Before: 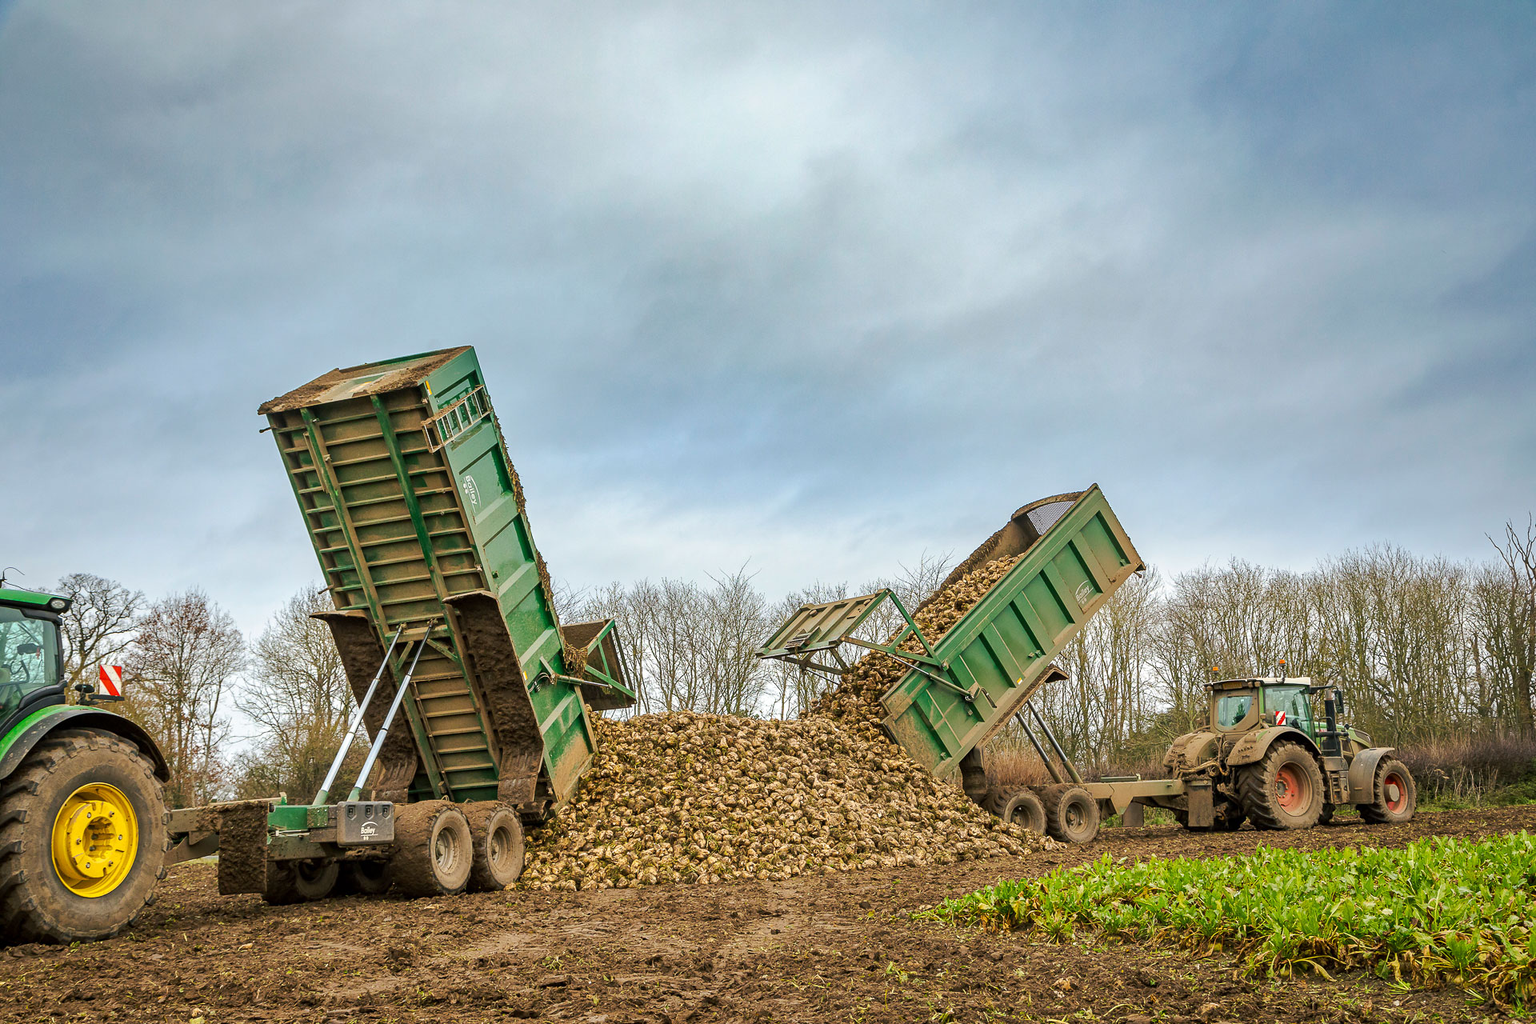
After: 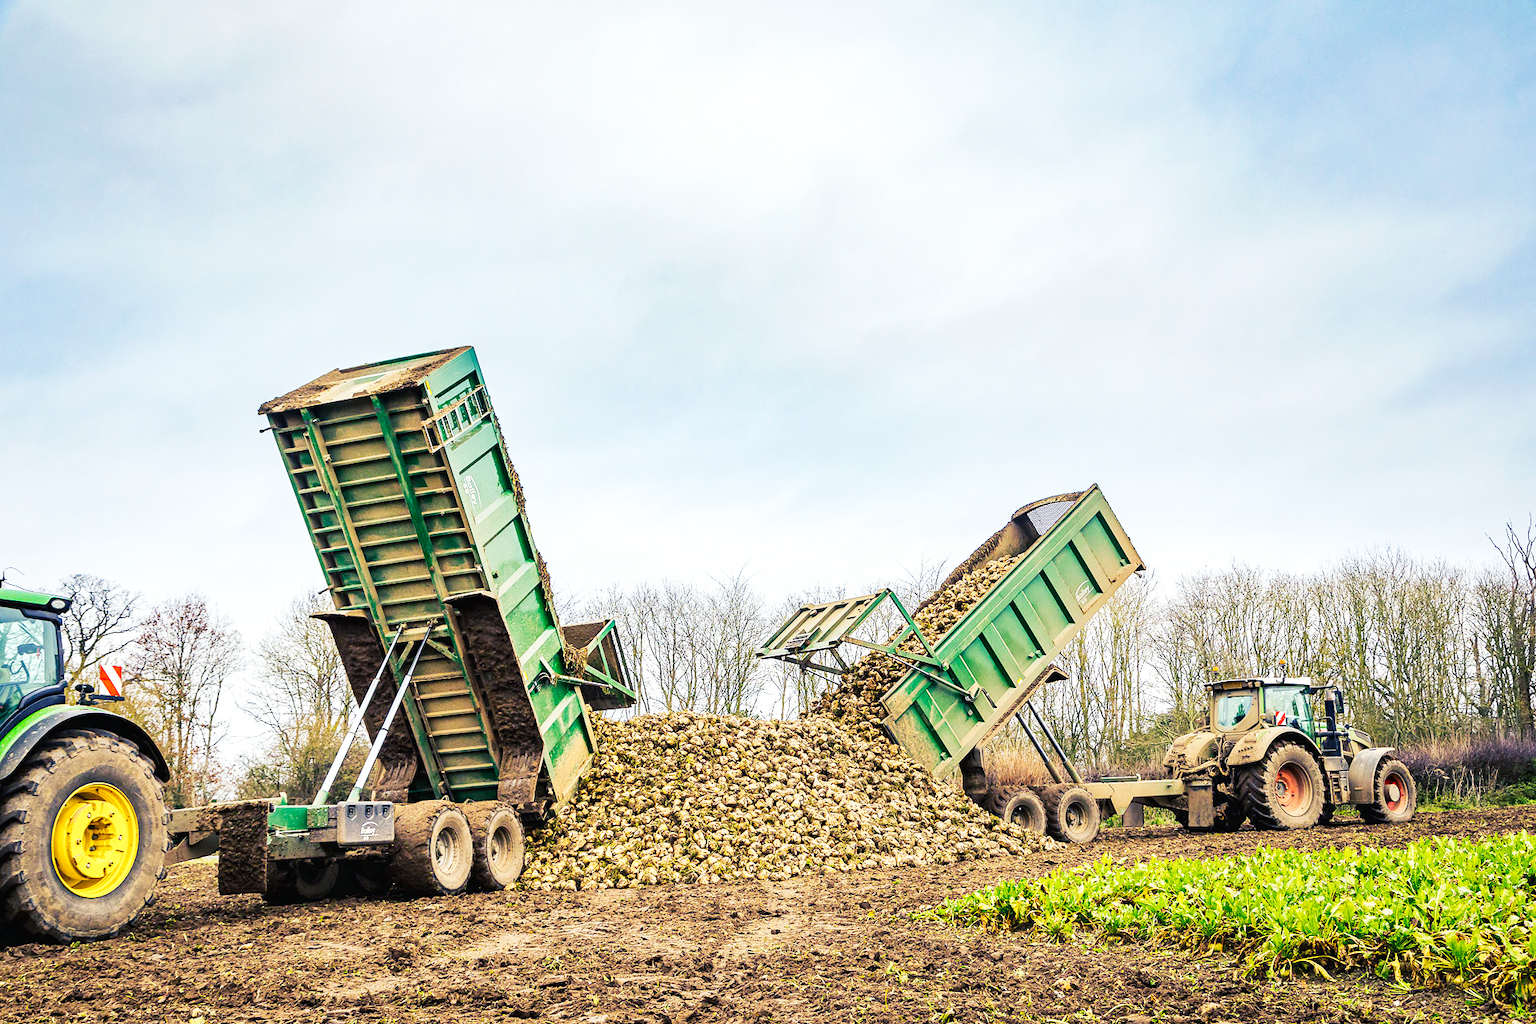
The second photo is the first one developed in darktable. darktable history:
base curve: curves: ch0 [(0, 0.003) (0.001, 0.002) (0.006, 0.004) (0.02, 0.022) (0.048, 0.086) (0.094, 0.234) (0.162, 0.431) (0.258, 0.629) (0.385, 0.8) (0.548, 0.918) (0.751, 0.988) (1, 1)], preserve colors none
color balance rgb: shadows lift › luminance -28.582%, shadows lift › chroma 15.022%, shadows lift › hue 268.74°, power › hue 74.32°, perceptual saturation grading › global saturation 0.88%
